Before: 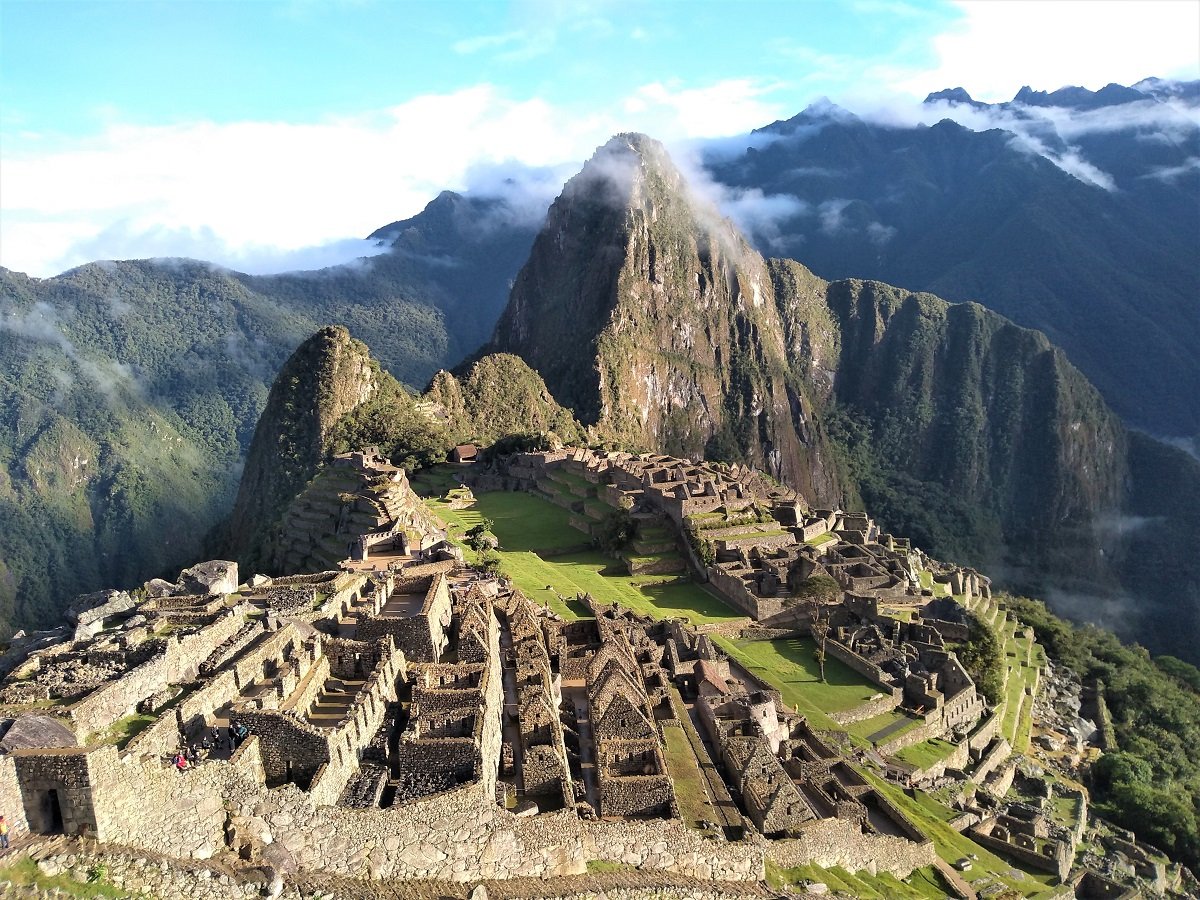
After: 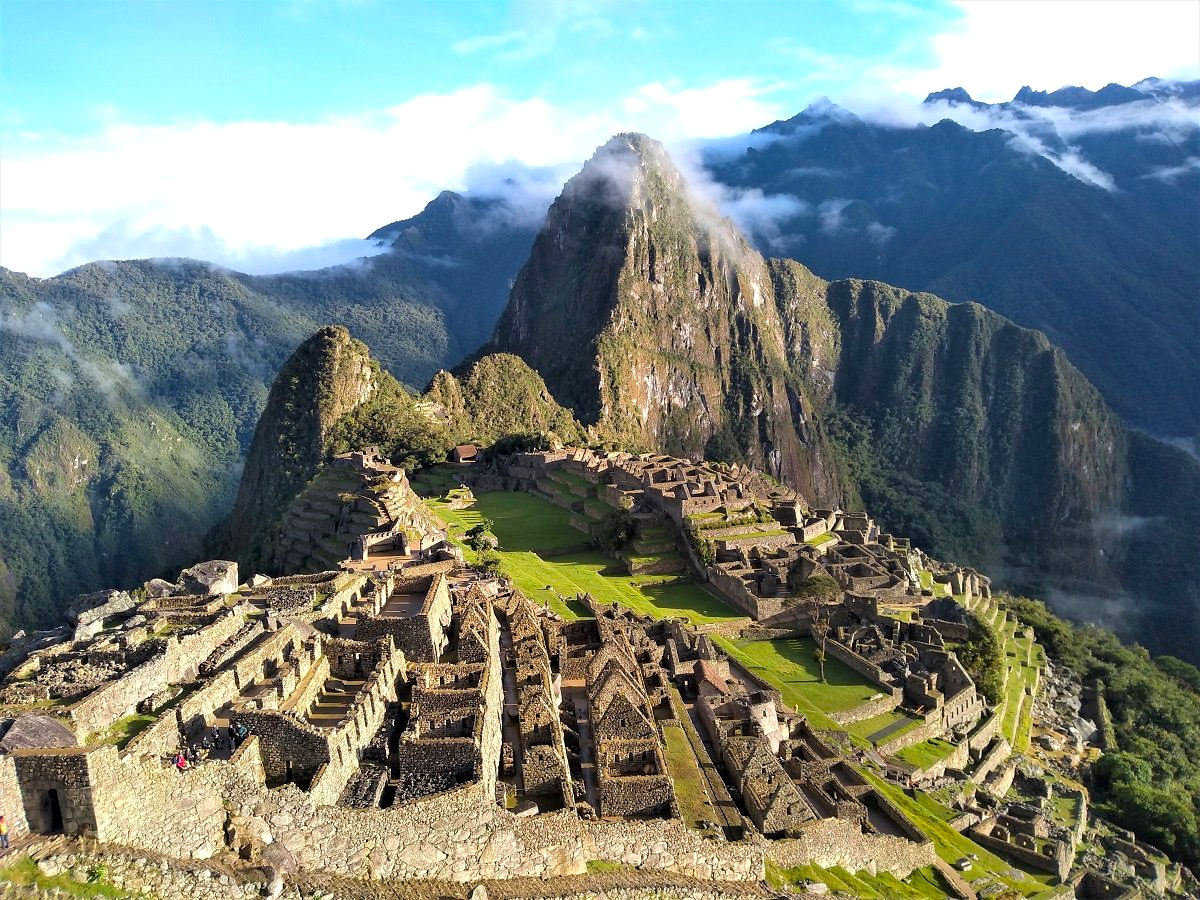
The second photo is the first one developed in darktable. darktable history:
local contrast: highlights 101%, shadows 102%, detail 119%, midtone range 0.2
color balance rgb: perceptual saturation grading › global saturation 24.924%, global vibrance 2.873%
